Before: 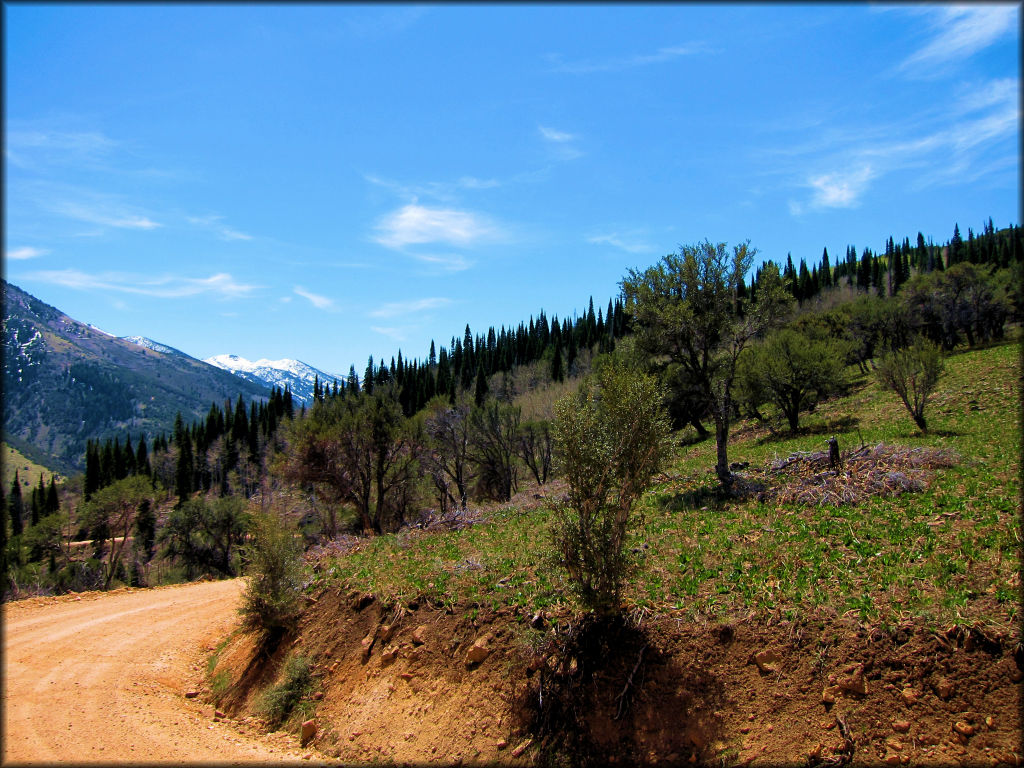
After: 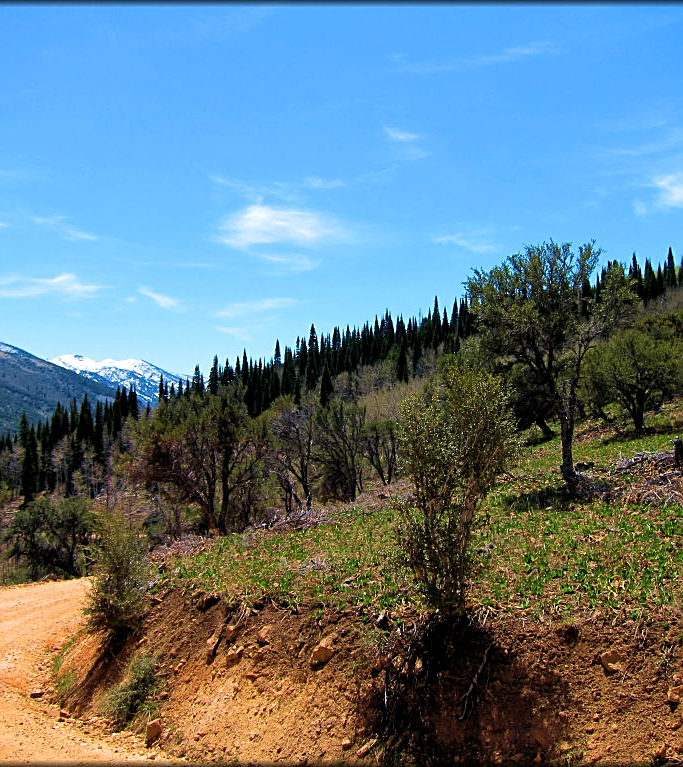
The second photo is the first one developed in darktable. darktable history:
exposure: exposure 0.128 EV, compensate exposure bias true, compensate highlight preservation false
shadows and highlights: radius 336.22, shadows 28.47, soften with gaussian
crop and rotate: left 15.208%, right 18.061%
sharpen: on, module defaults
